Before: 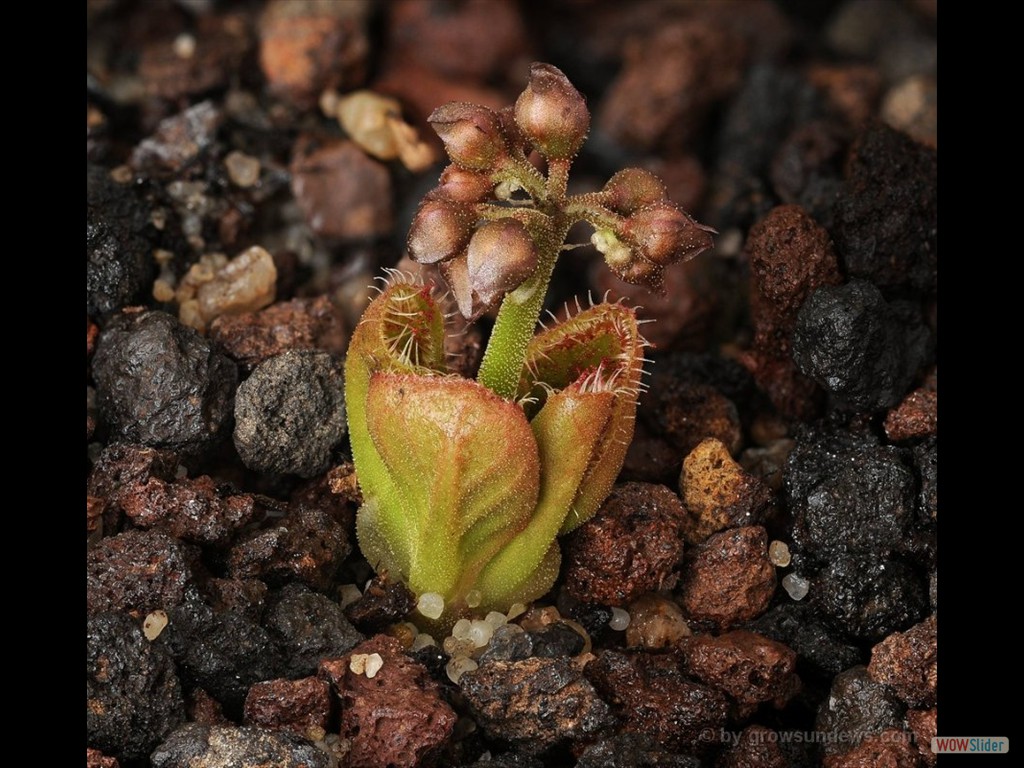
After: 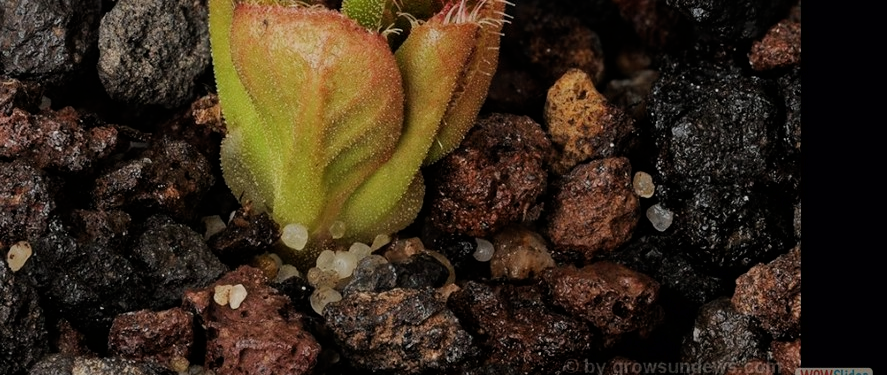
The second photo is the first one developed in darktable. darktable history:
filmic rgb: black relative exposure -7.82 EV, white relative exposure 4.29 EV, hardness 3.86, color science v6 (2022)
crop and rotate: left 13.306%, top 48.129%, bottom 2.928%
exposure: exposure -0.21 EV, compensate highlight preservation false
